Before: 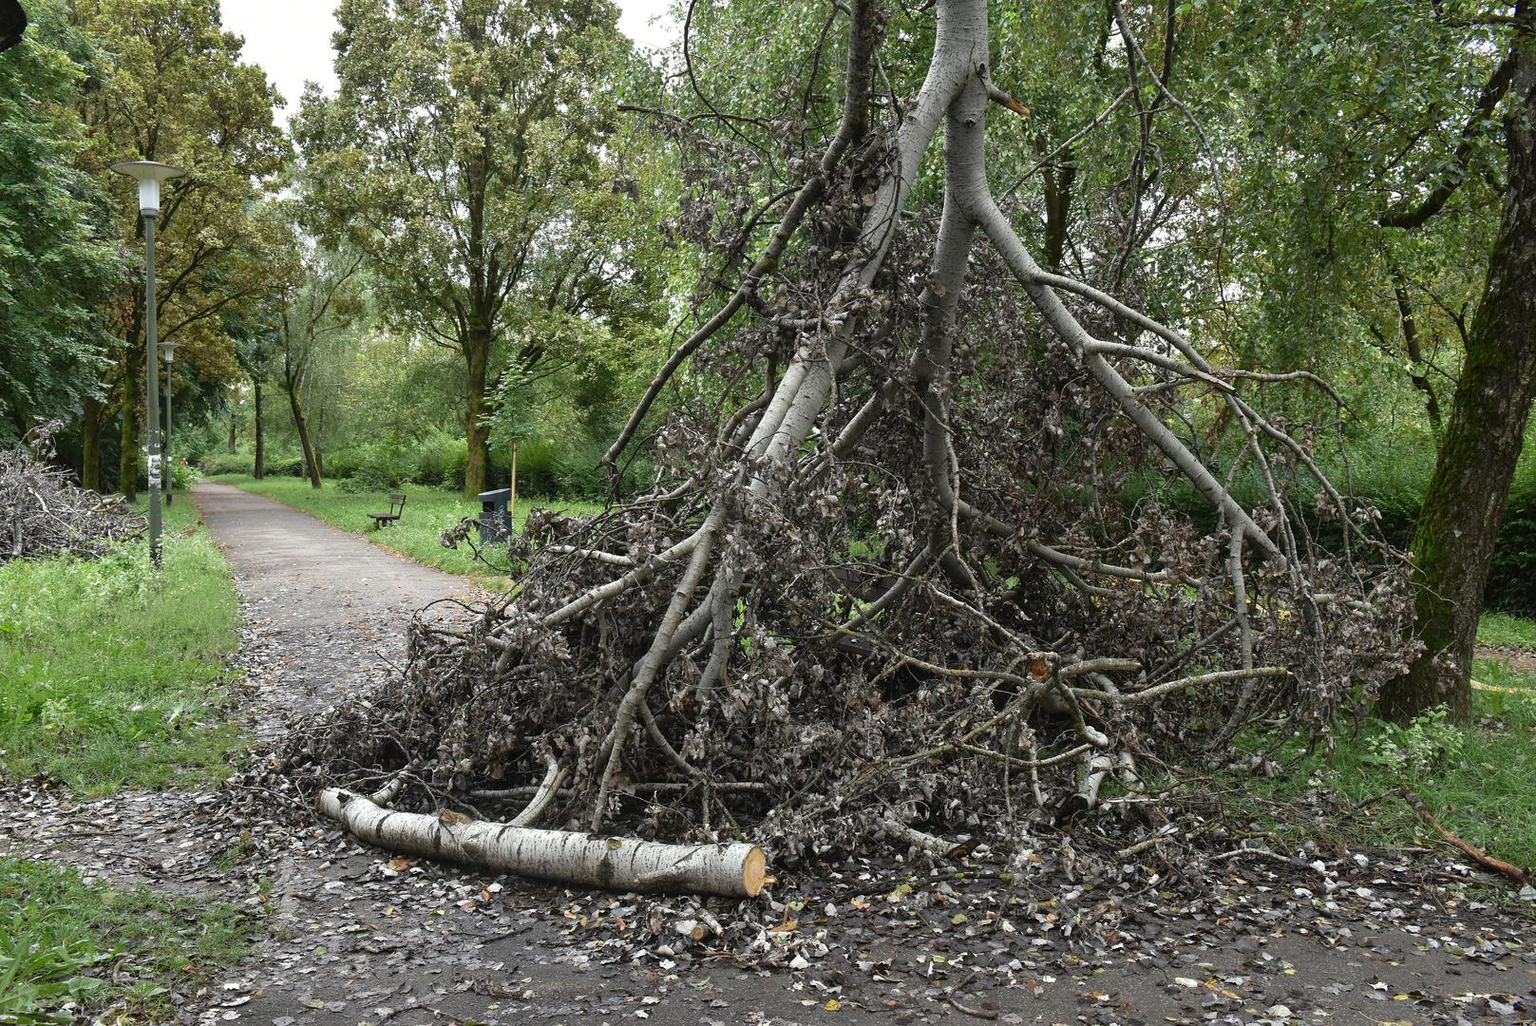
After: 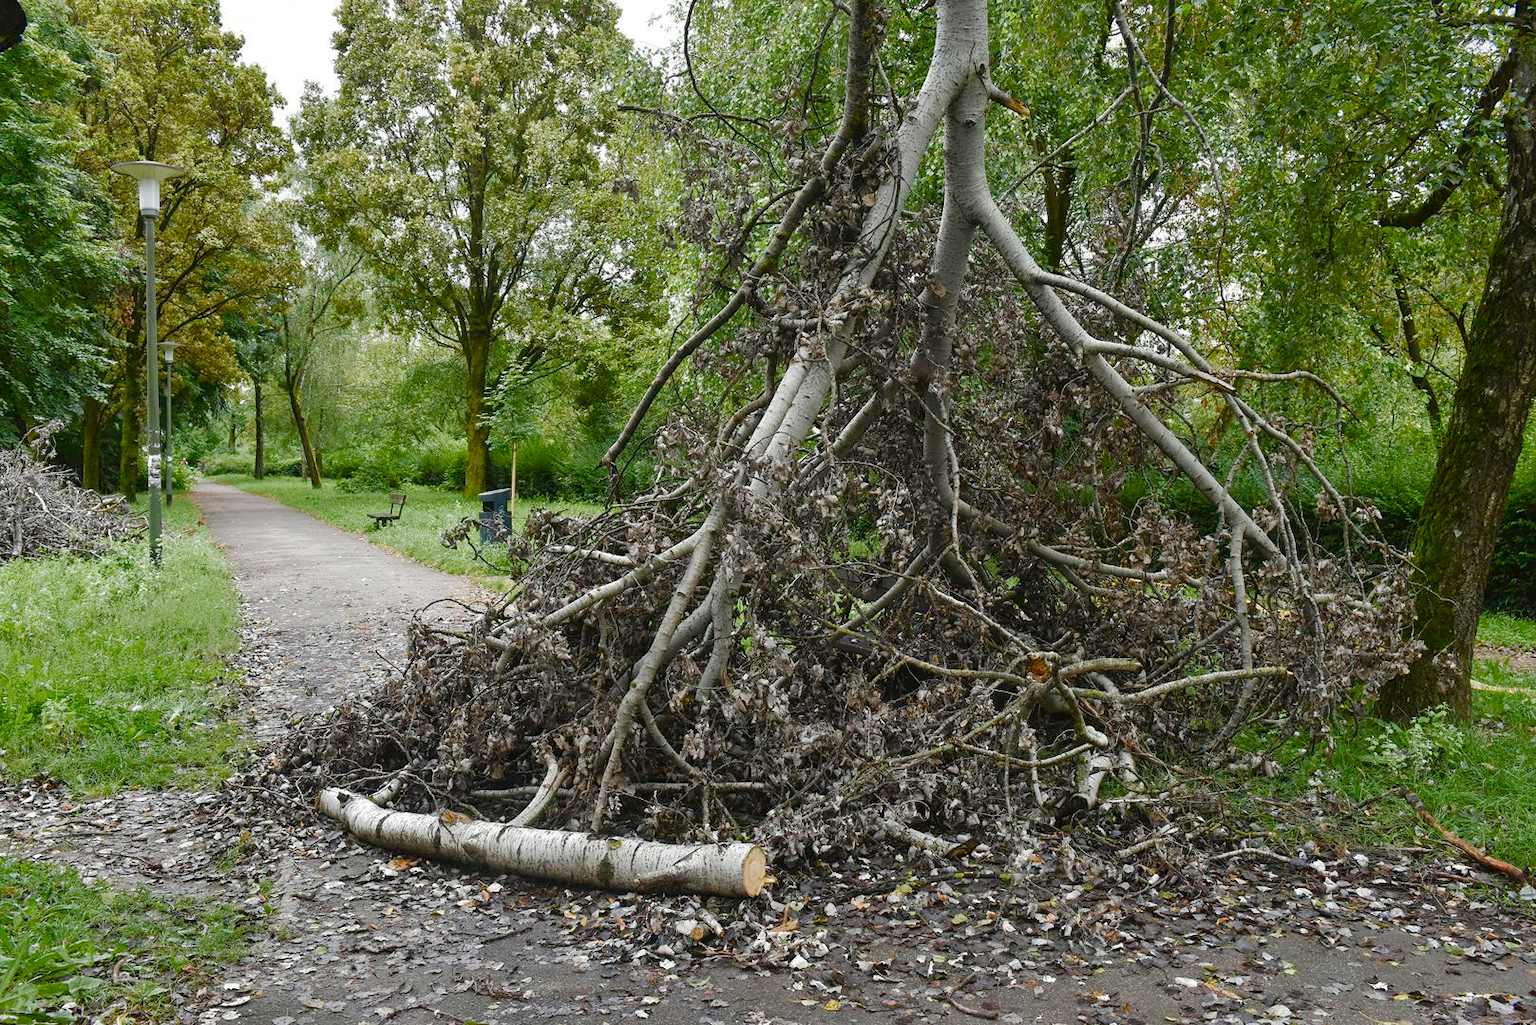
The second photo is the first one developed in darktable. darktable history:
color balance rgb: perceptual saturation grading › global saturation 24.642%, perceptual saturation grading › highlights -50.727%, perceptual saturation grading › mid-tones 19.704%, perceptual saturation grading › shadows 61.065%
base curve: curves: ch0 [(0, 0) (0.262, 0.32) (0.722, 0.705) (1, 1)], preserve colors none
color zones: curves: ch0 [(0.25, 0.5) (0.636, 0.25) (0.75, 0.5)]
